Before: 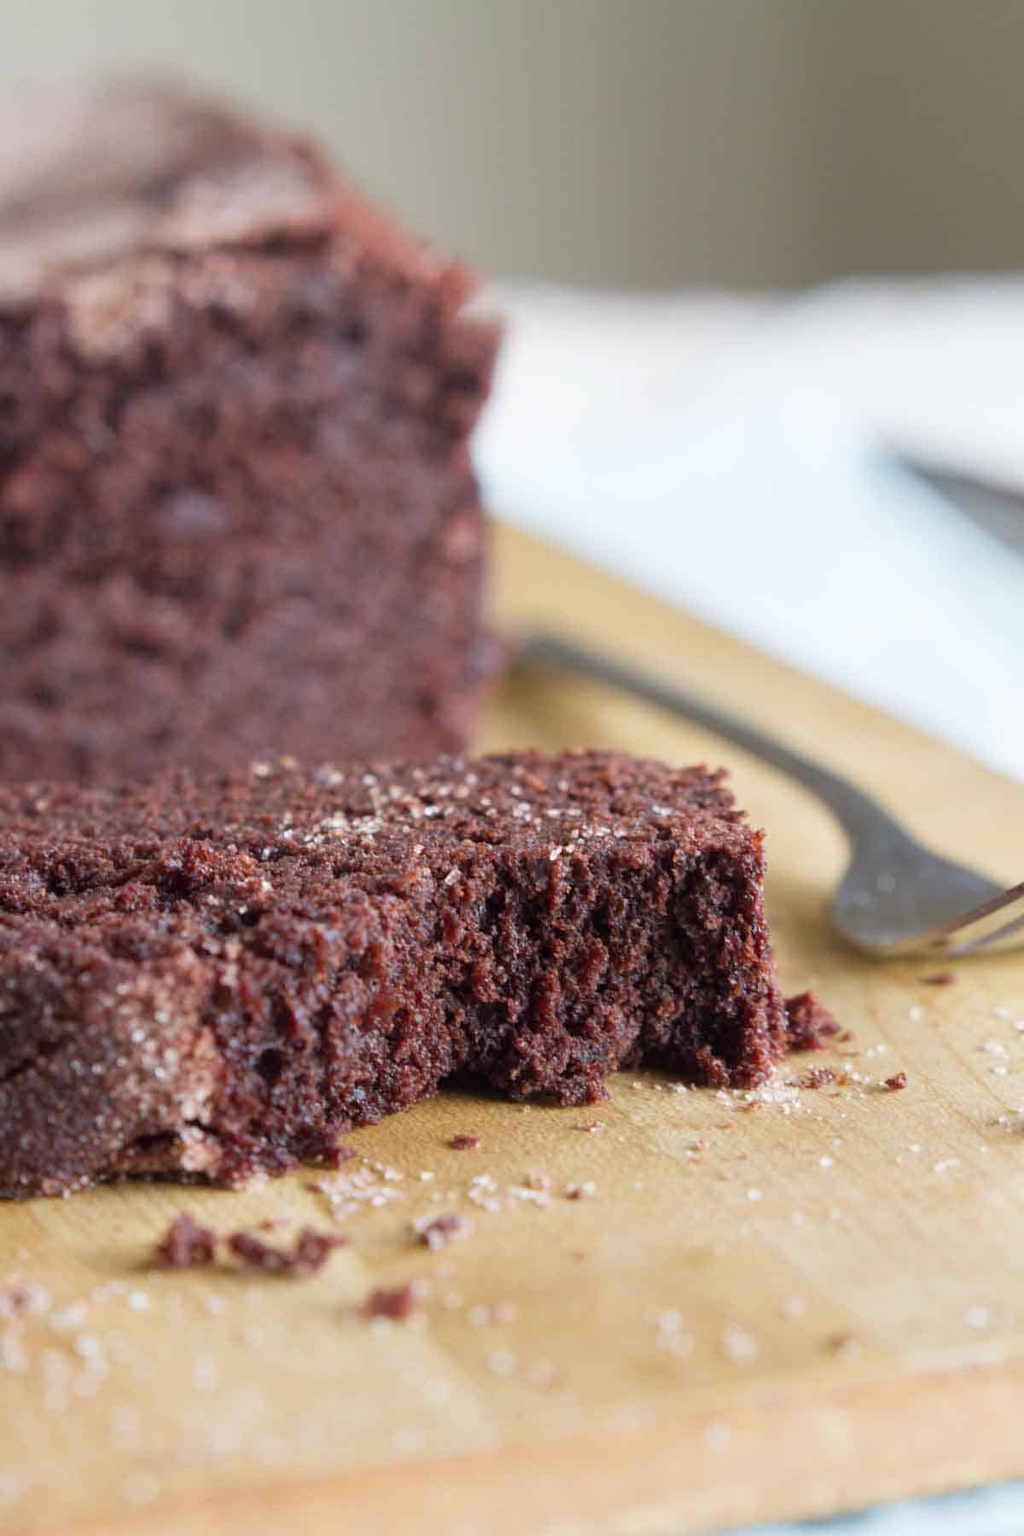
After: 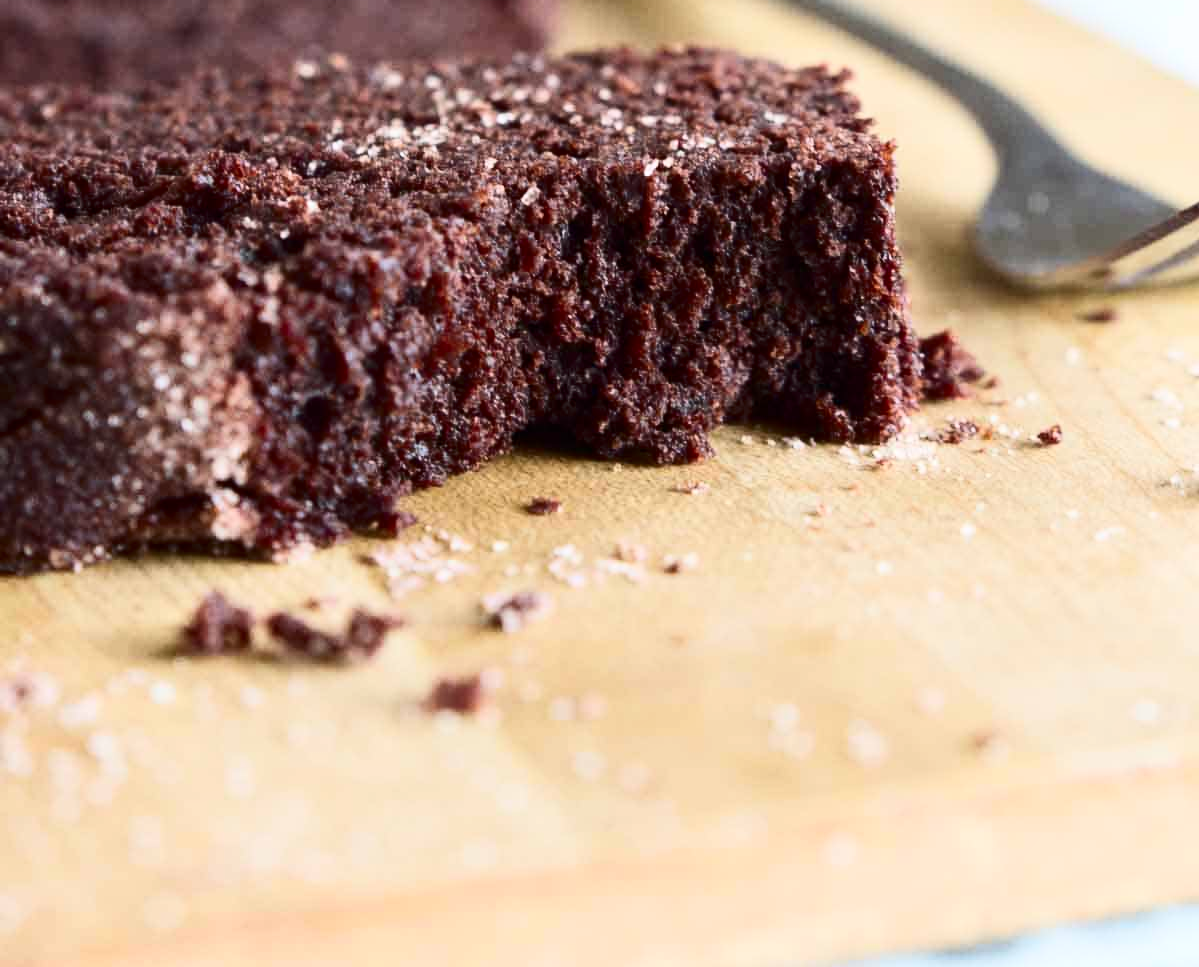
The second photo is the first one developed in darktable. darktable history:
crop and rotate: top 46.237%
contrast brightness saturation: contrast 0.28
shadows and highlights: shadows -30, highlights 30
